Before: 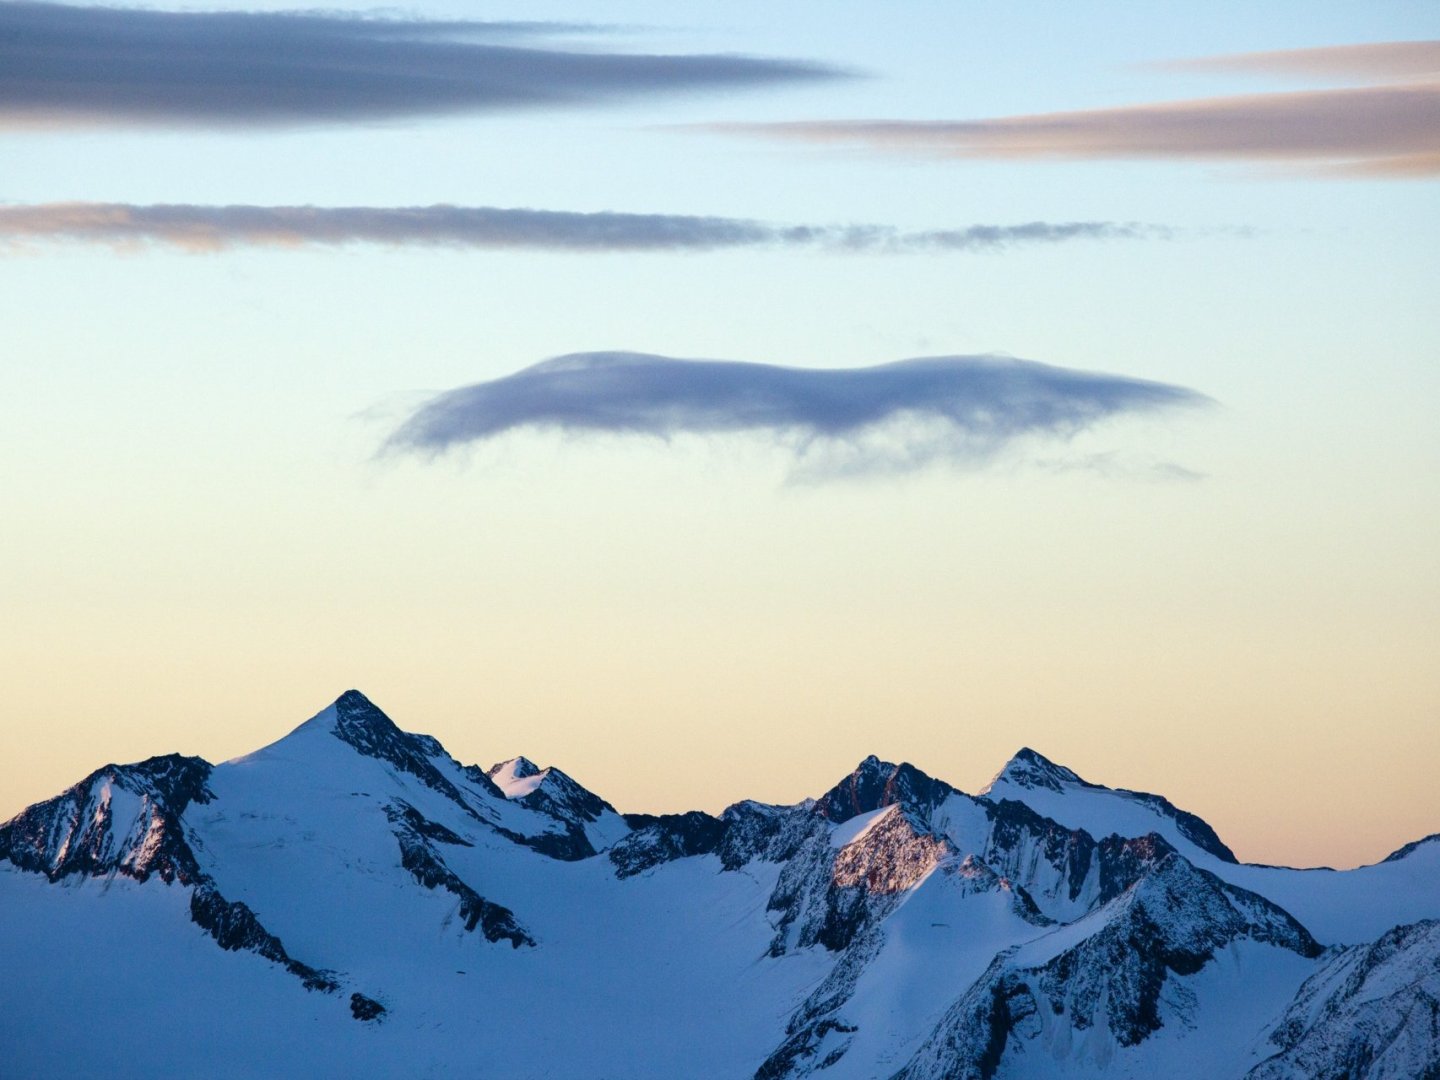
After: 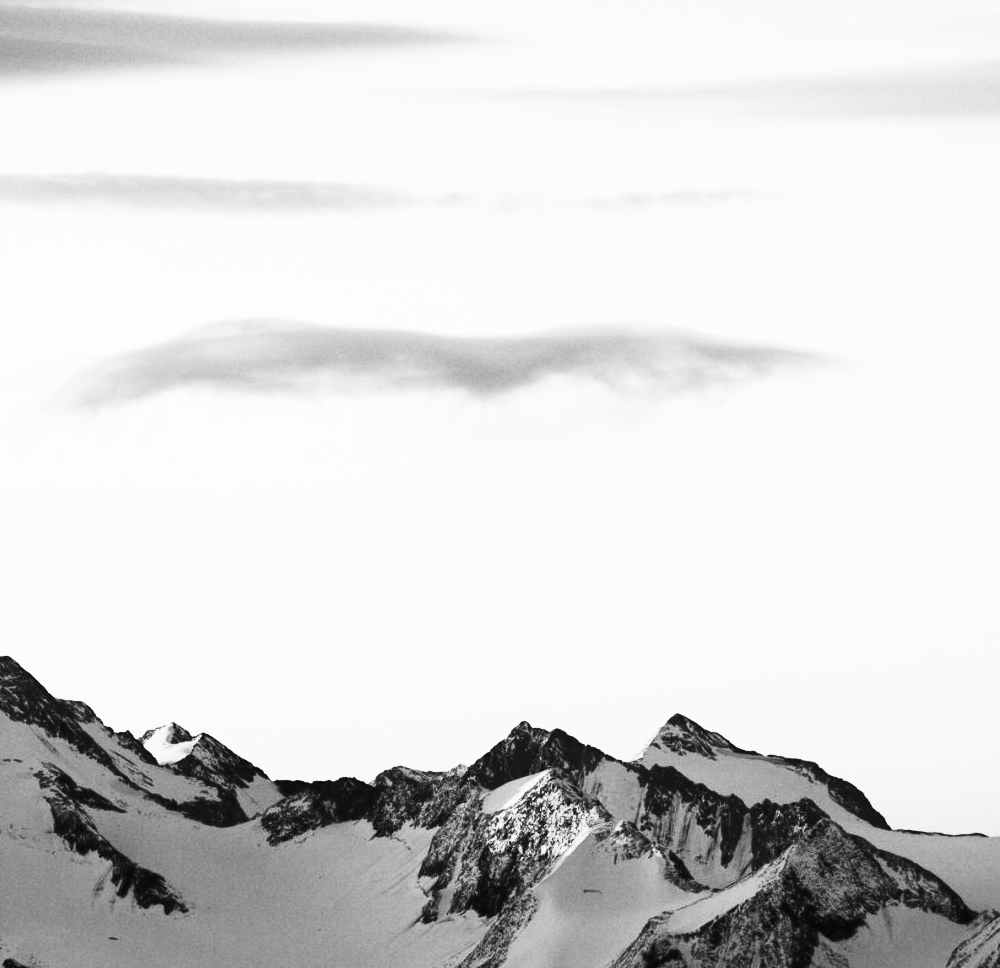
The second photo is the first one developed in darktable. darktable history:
crop and rotate: left 24.174%, top 3.207%, right 6.338%, bottom 7.084%
contrast brightness saturation: contrast 0.55, brightness 0.467, saturation -0.996
filmic rgb: middle gray luminance 12.72%, black relative exposure -10.09 EV, white relative exposure 3.47 EV, target black luminance 0%, hardness 5.75, latitude 44.98%, contrast 1.221, highlights saturation mix 4.26%, shadows ↔ highlights balance 26.95%
